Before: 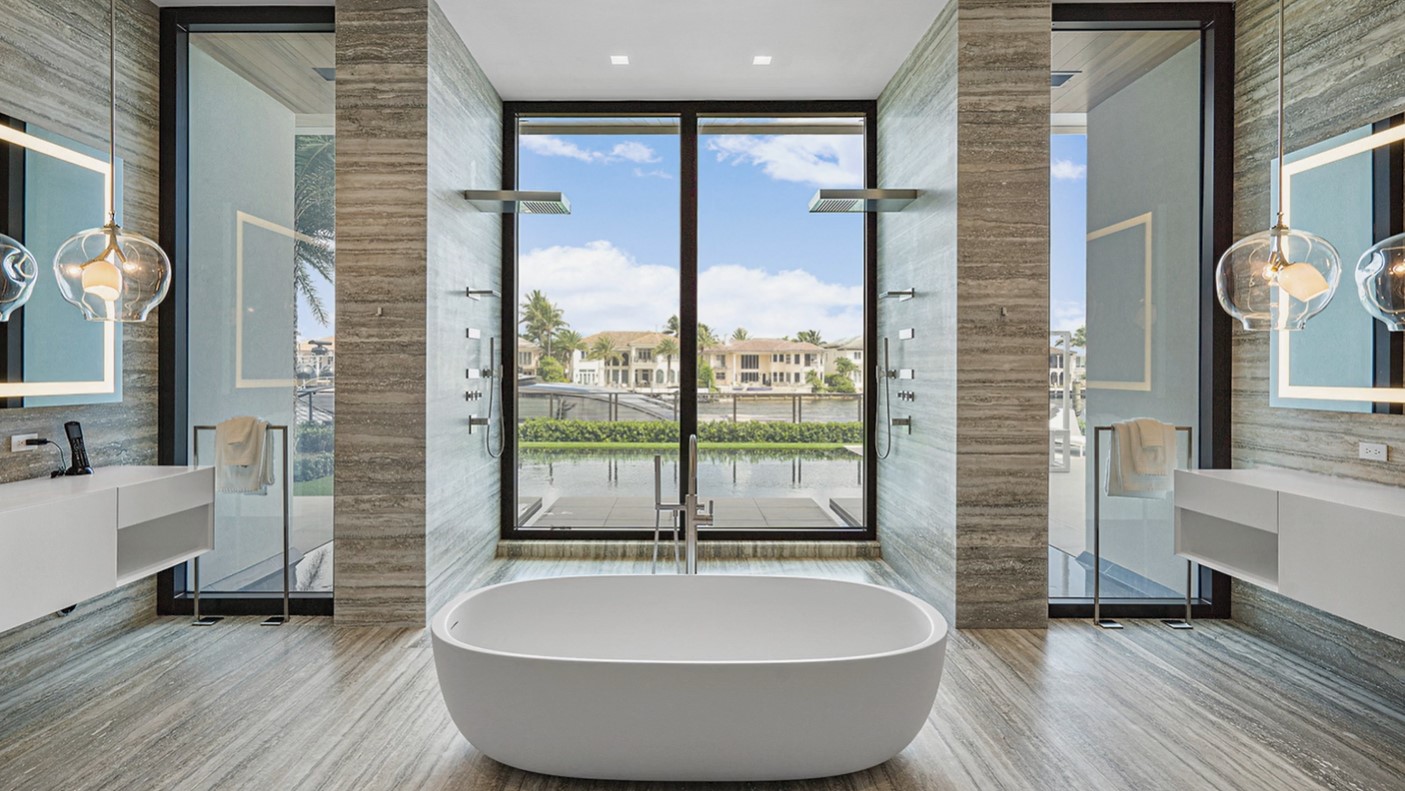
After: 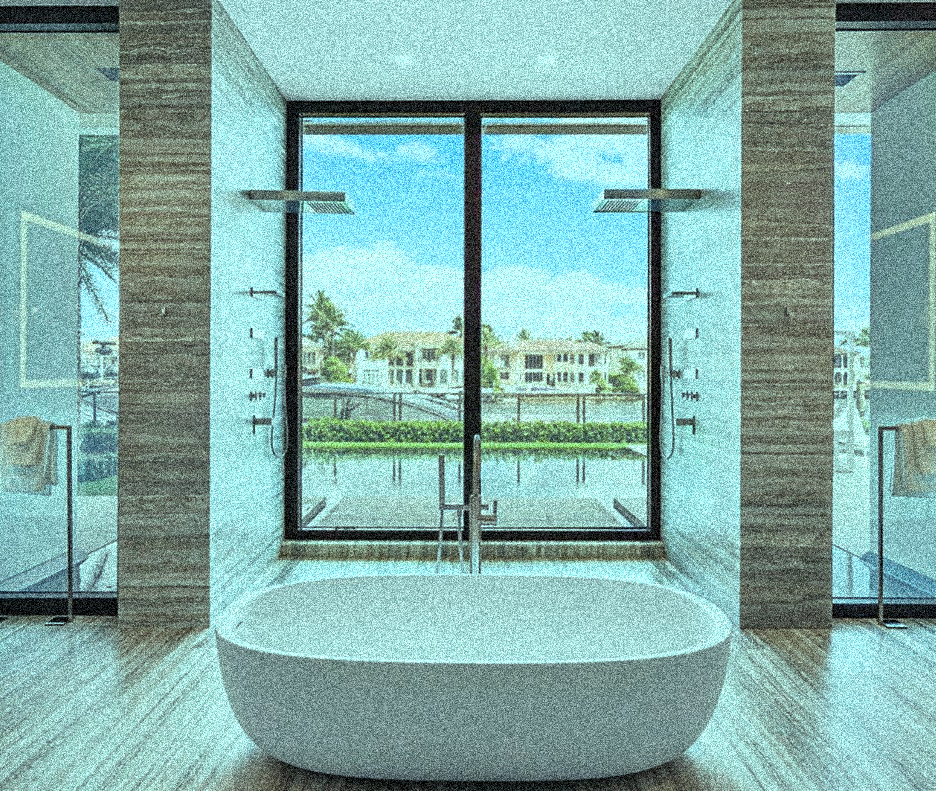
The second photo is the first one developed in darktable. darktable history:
grain: coarseness 3.75 ISO, strength 100%, mid-tones bias 0%
base curve: curves: ch0 [(0, 0) (0.257, 0.25) (0.482, 0.586) (0.757, 0.871) (1, 1)]
color balance rgb: shadows lift › chroma 7.23%, shadows lift › hue 246.48°, highlights gain › chroma 5.38%, highlights gain › hue 196.93°, white fulcrum 1 EV
crop: left 15.419%, right 17.914%
